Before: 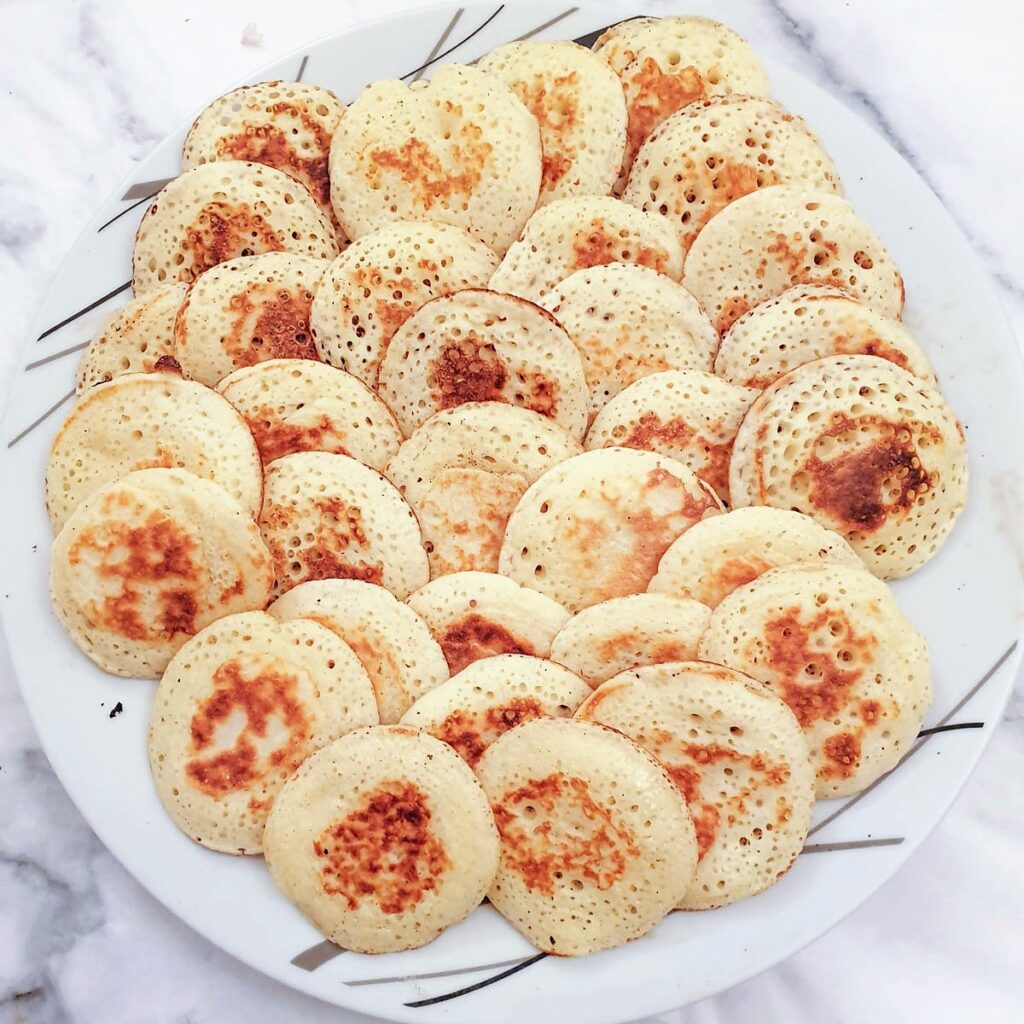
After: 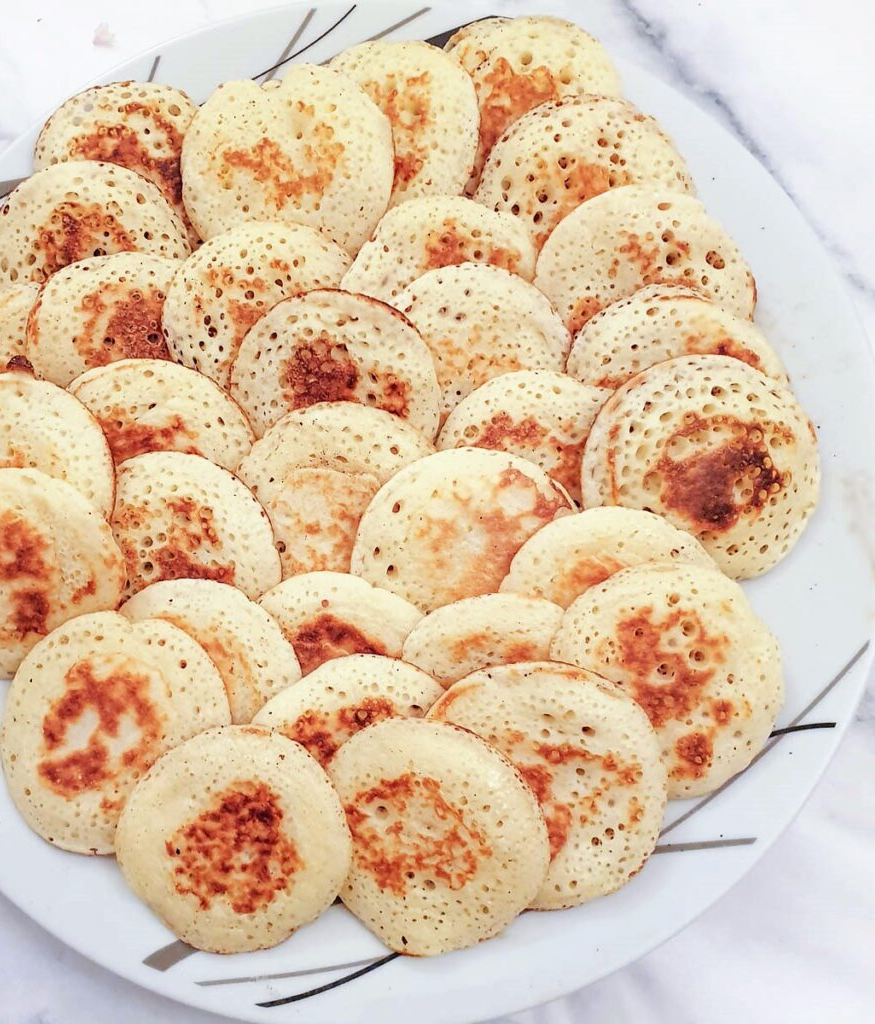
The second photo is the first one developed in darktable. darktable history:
crop and rotate: left 14.53%
